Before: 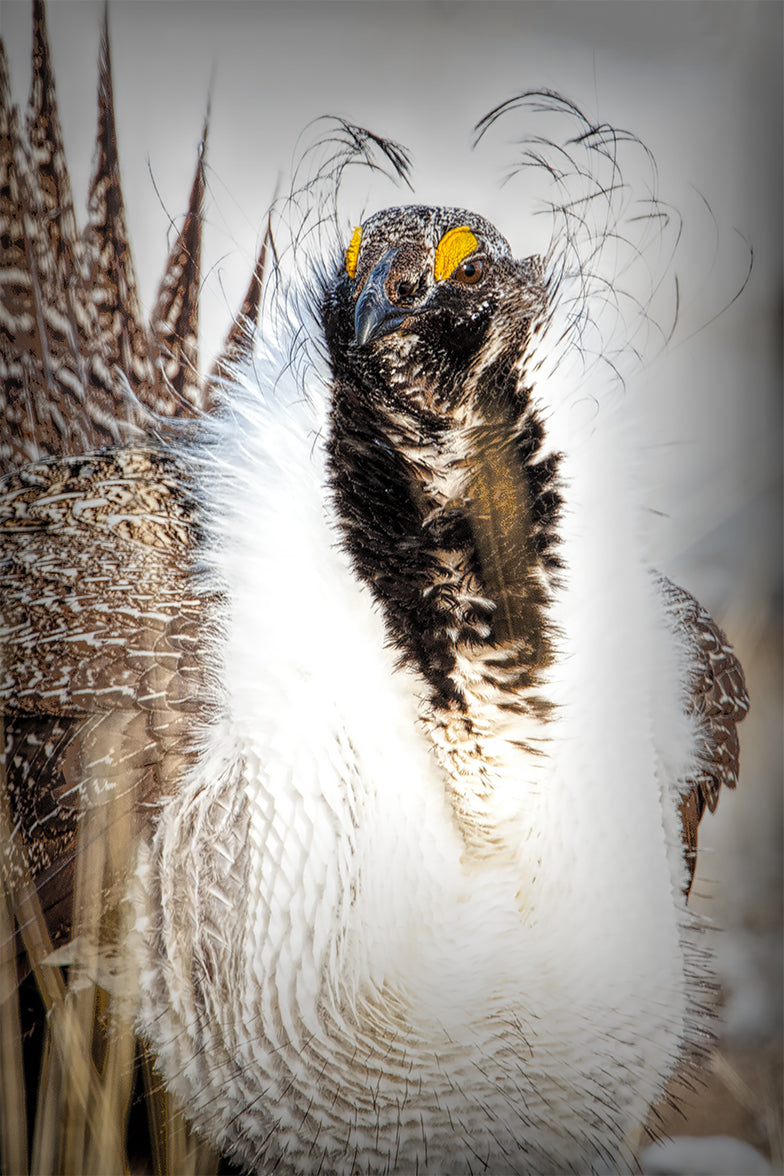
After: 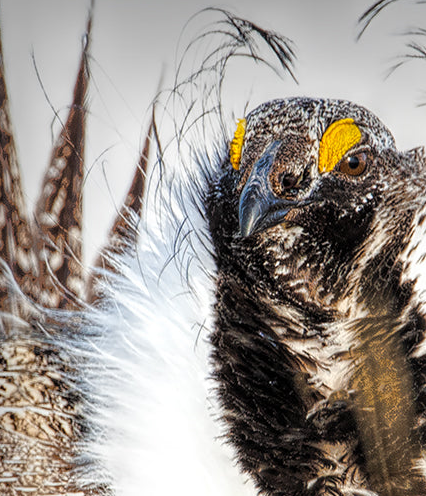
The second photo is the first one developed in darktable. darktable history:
crop: left 14.862%, top 9.223%, right 30.749%, bottom 48.579%
